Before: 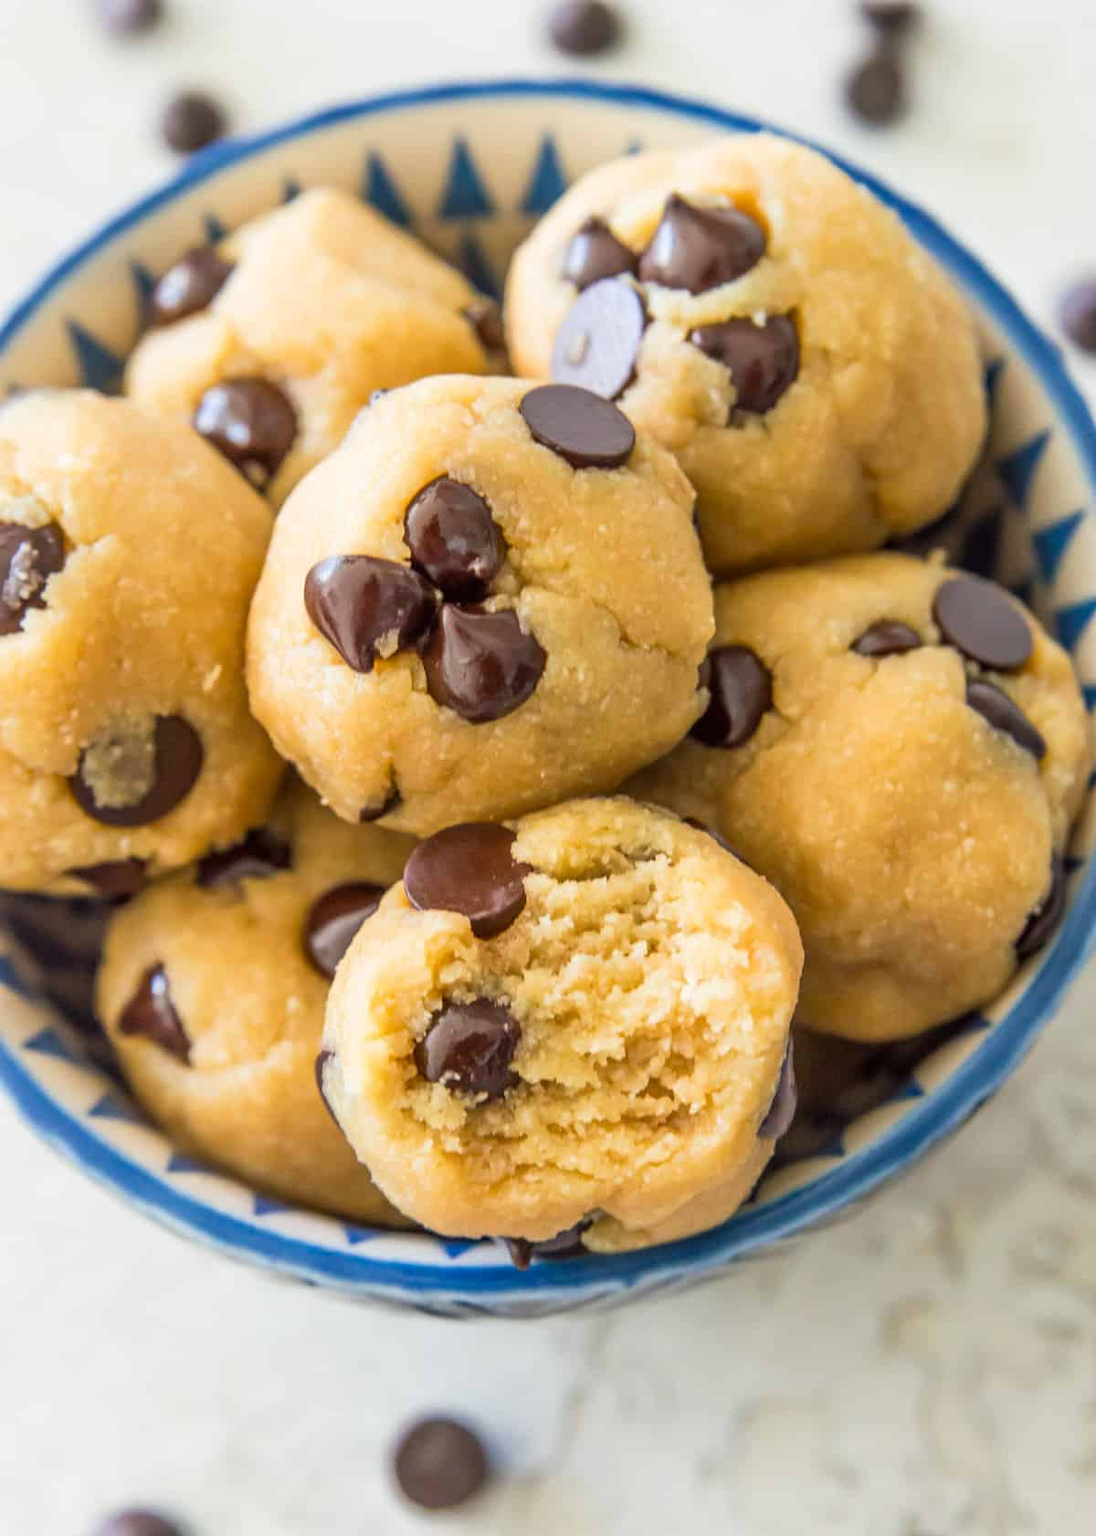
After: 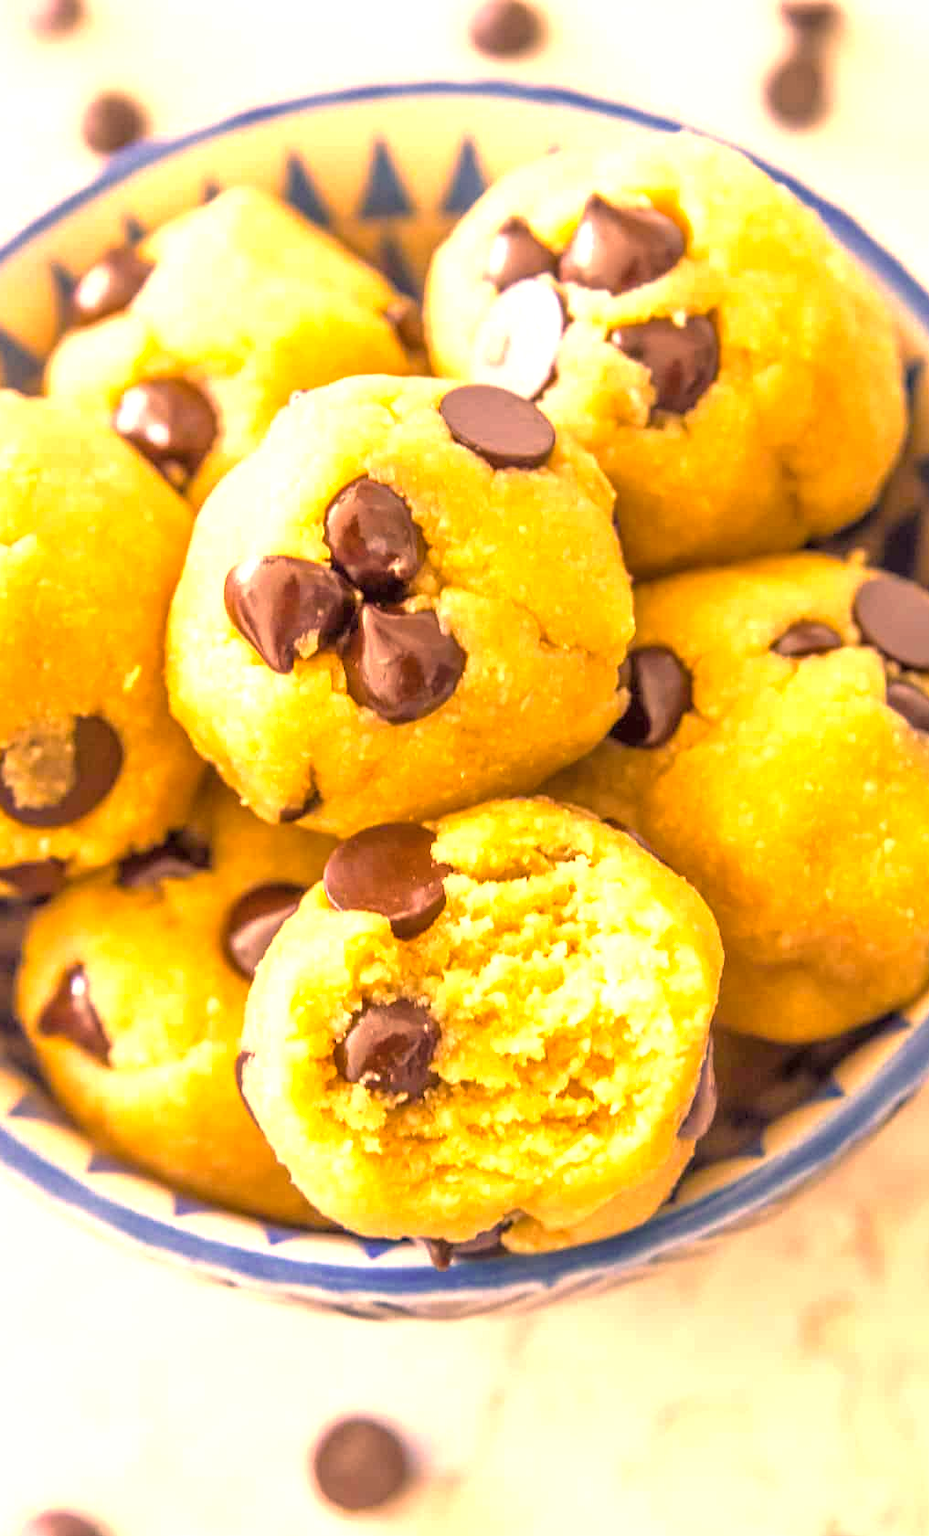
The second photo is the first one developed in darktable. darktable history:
exposure: black level correction 0, exposure 1.462 EV, compensate highlight preservation false
crop: left 7.346%, right 7.829%
color balance rgb: highlights gain › chroma 3.046%, highlights gain › hue 77.45°, linear chroma grading › global chroma 19.311%, perceptual saturation grading › global saturation 15.06%
color correction: highlights a* 39.38, highlights b* 39.98, saturation 0.693
tone equalizer: -8 EV 0.278 EV, -7 EV 0.378 EV, -6 EV 0.383 EV, -5 EV 0.216 EV, -3 EV -0.245 EV, -2 EV -0.387 EV, -1 EV -0.392 EV, +0 EV -0.26 EV, edges refinement/feathering 500, mask exposure compensation -1.57 EV, preserve details no
